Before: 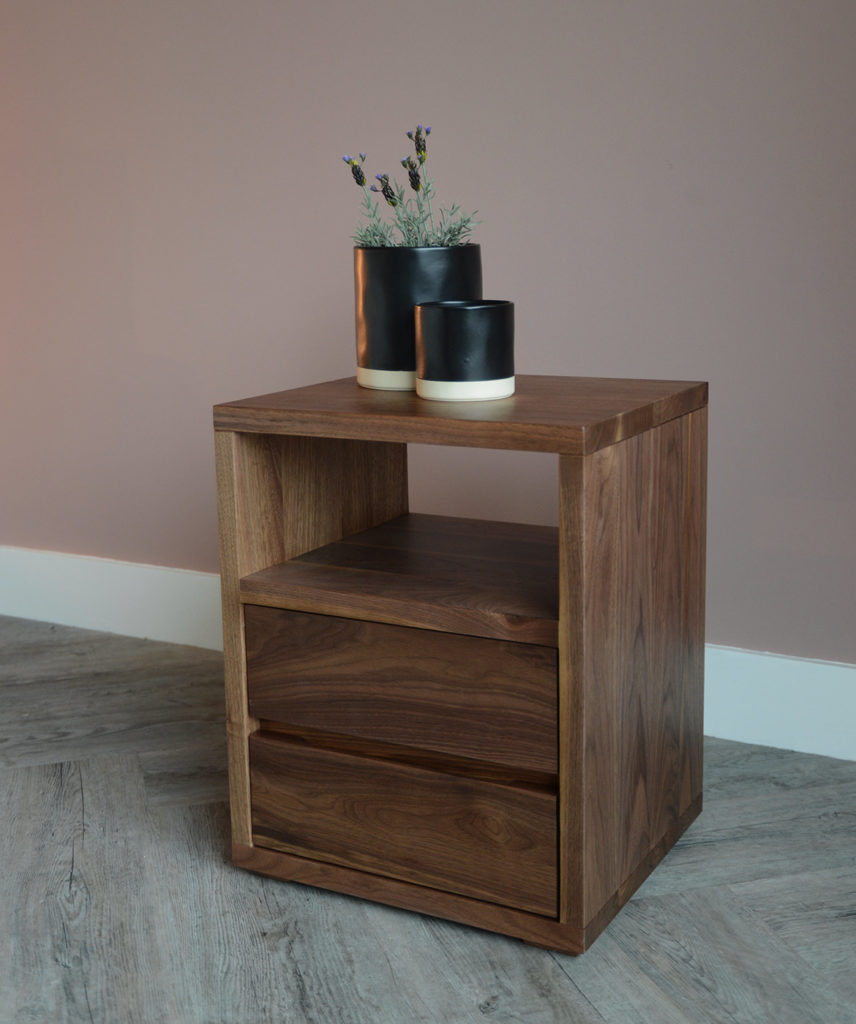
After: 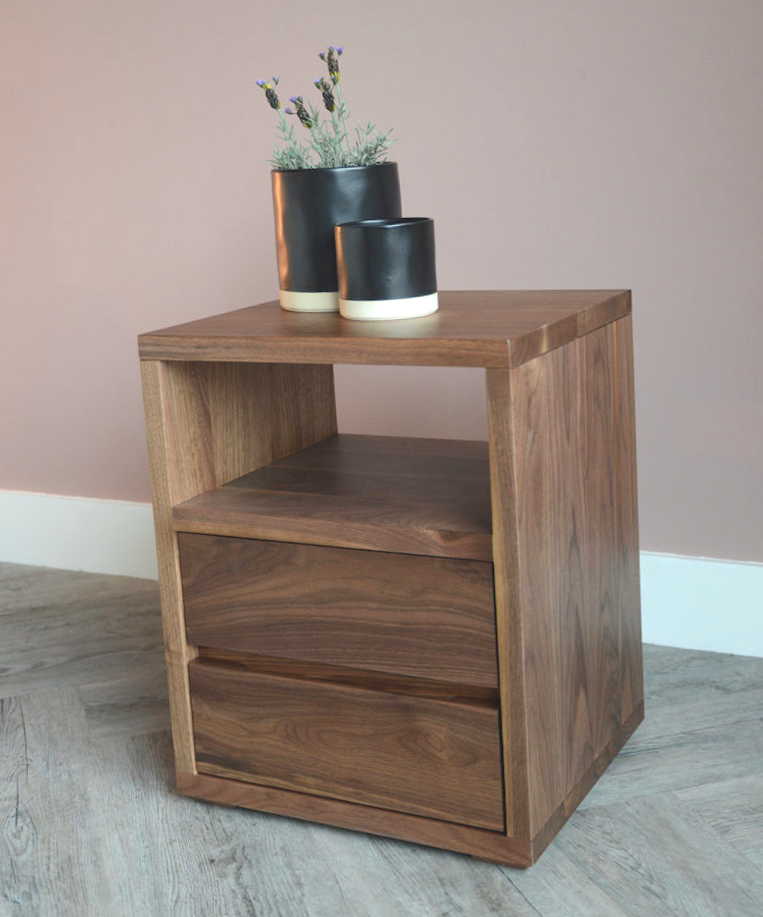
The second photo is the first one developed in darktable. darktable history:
contrast brightness saturation: contrast -0.146, brightness 0.047, saturation -0.137
exposure: black level correction 0, exposure 0.935 EV, compensate exposure bias true, compensate highlight preservation false
crop and rotate: angle 2.56°, left 6.144%, top 5.681%
